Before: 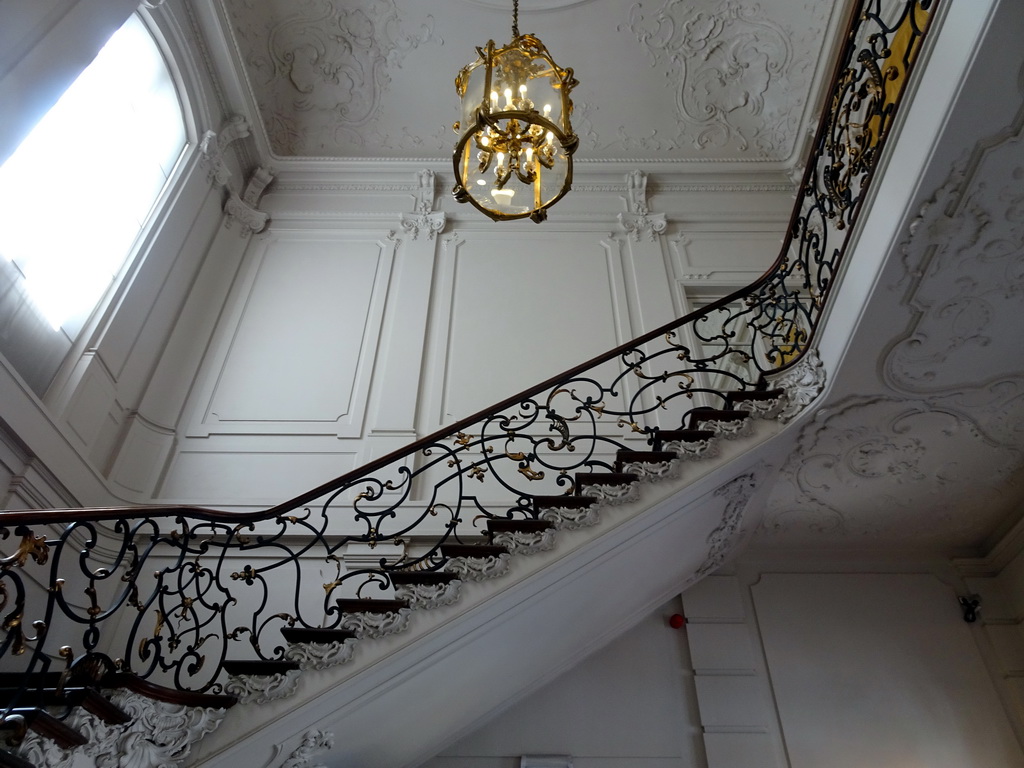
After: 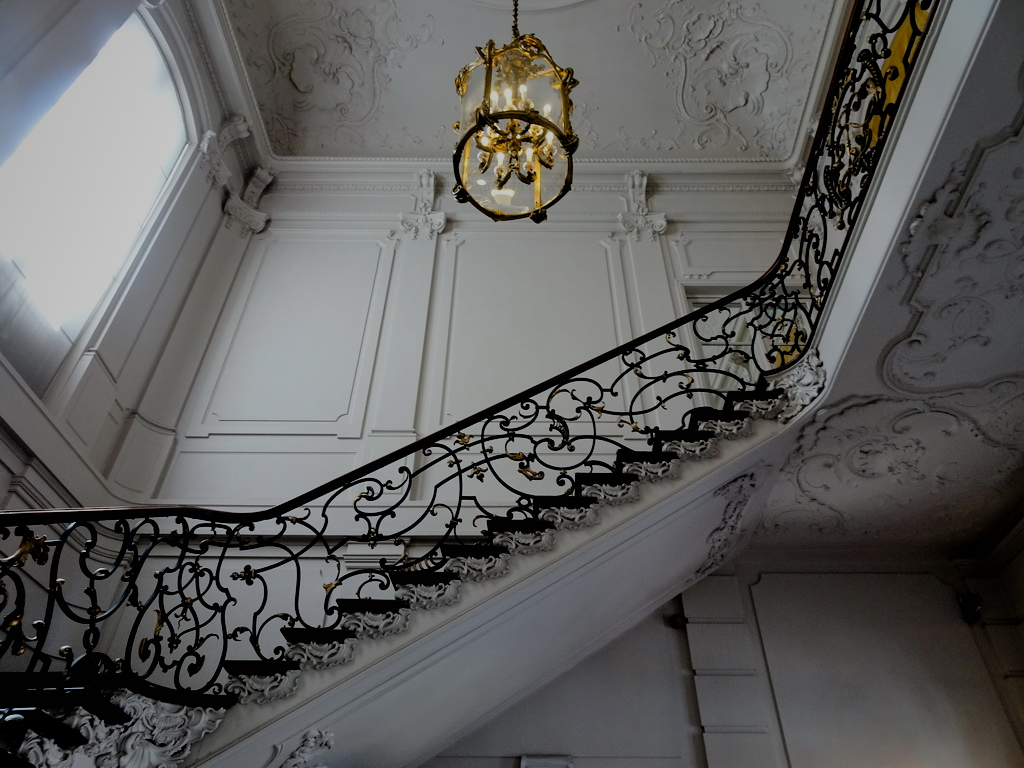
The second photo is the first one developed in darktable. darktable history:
shadows and highlights: shadows 32.02, highlights -31.7, soften with gaussian
filmic rgb: black relative exposure -6.81 EV, white relative exposure 5.93 EV, hardness 2.72
vignetting: brightness -0.239, saturation 0.141
exposure: black level correction 0.006, exposure -0.223 EV, compensate highlight preservation false
